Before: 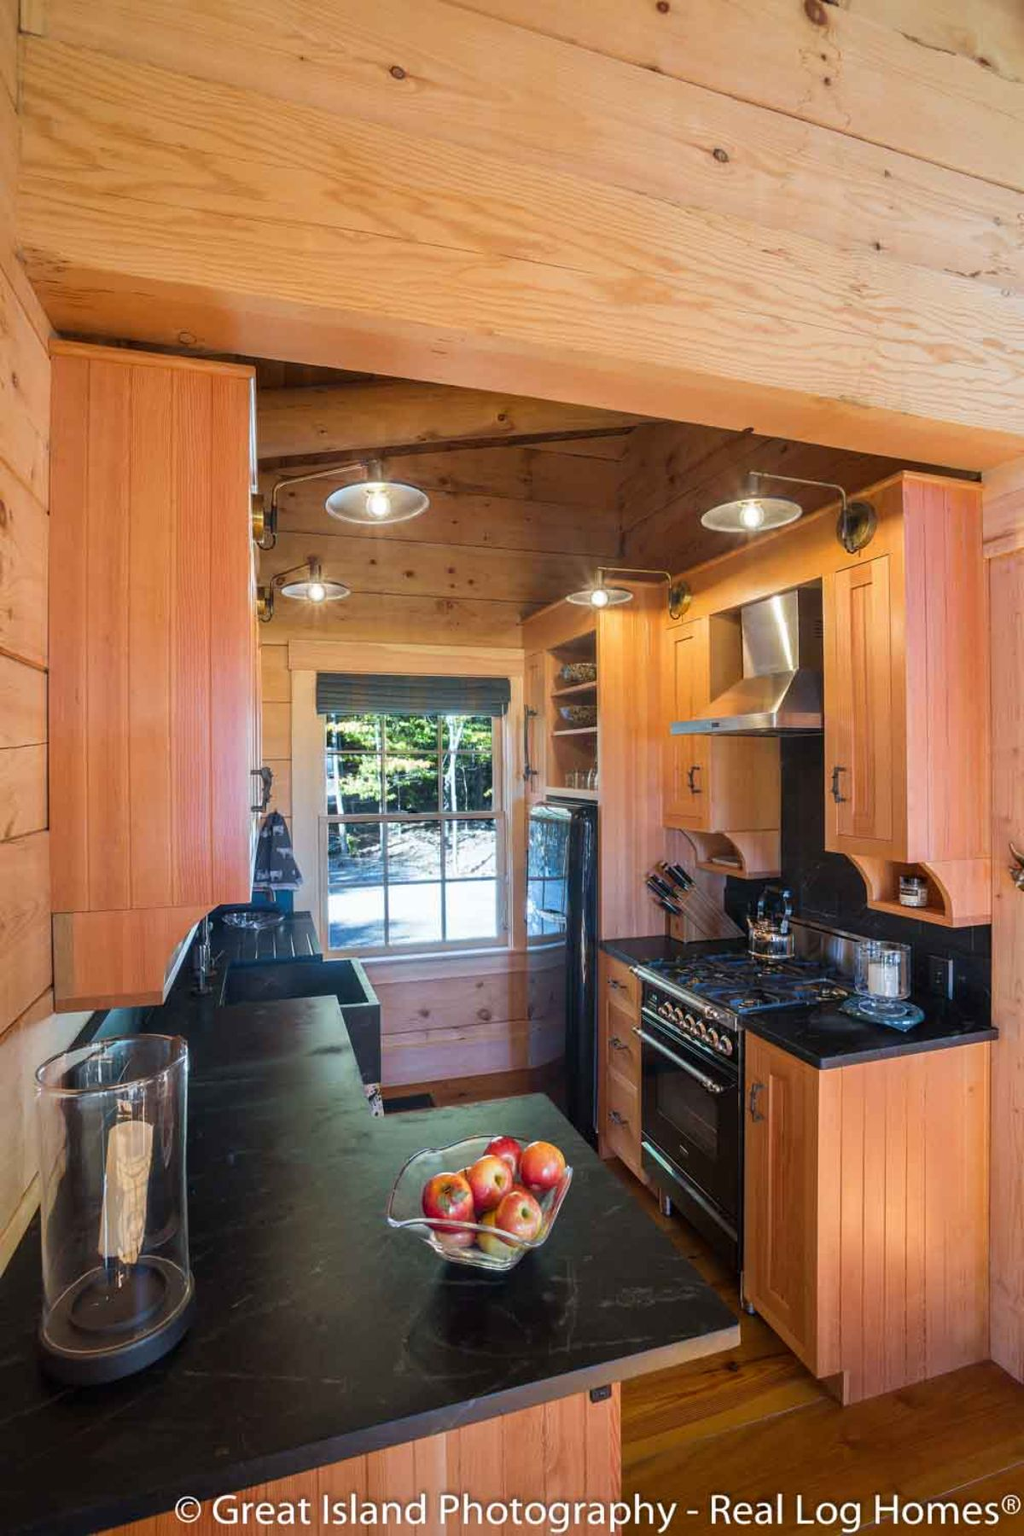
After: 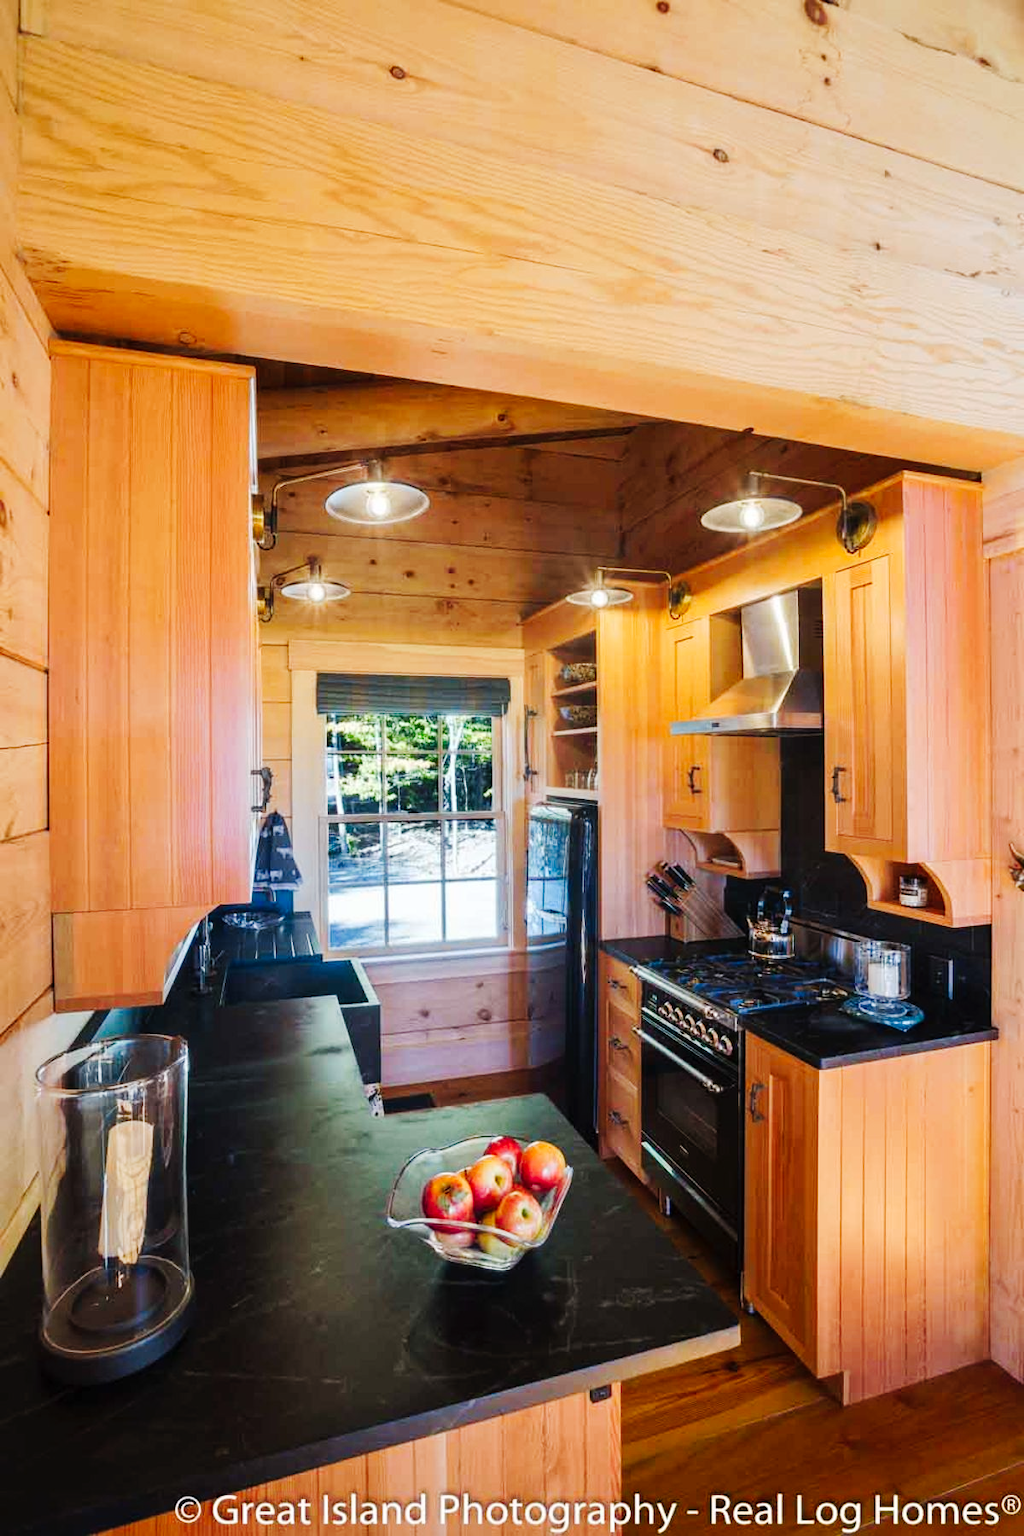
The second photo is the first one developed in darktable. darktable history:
tone curve: curves: ch0 [(0, 0) (0.003, 0.002) (0.011, 0.009) (0.025, 0.019) (0.044, 0.031) (0.069, 0.04) (0.1, 0.059) (0.136, 0.092) (0.177, 0.134) (0.224, 0.192) (0.277, 0.262) (0.335, 0.348) (0.399, 0.446) (0.468, 0.554) (0.543, 0.646) (0.623, 0.731) (0.709, 0.807) (0.801, 0.867) (0.898, 0.931) (1, 1)], preserve colors none
